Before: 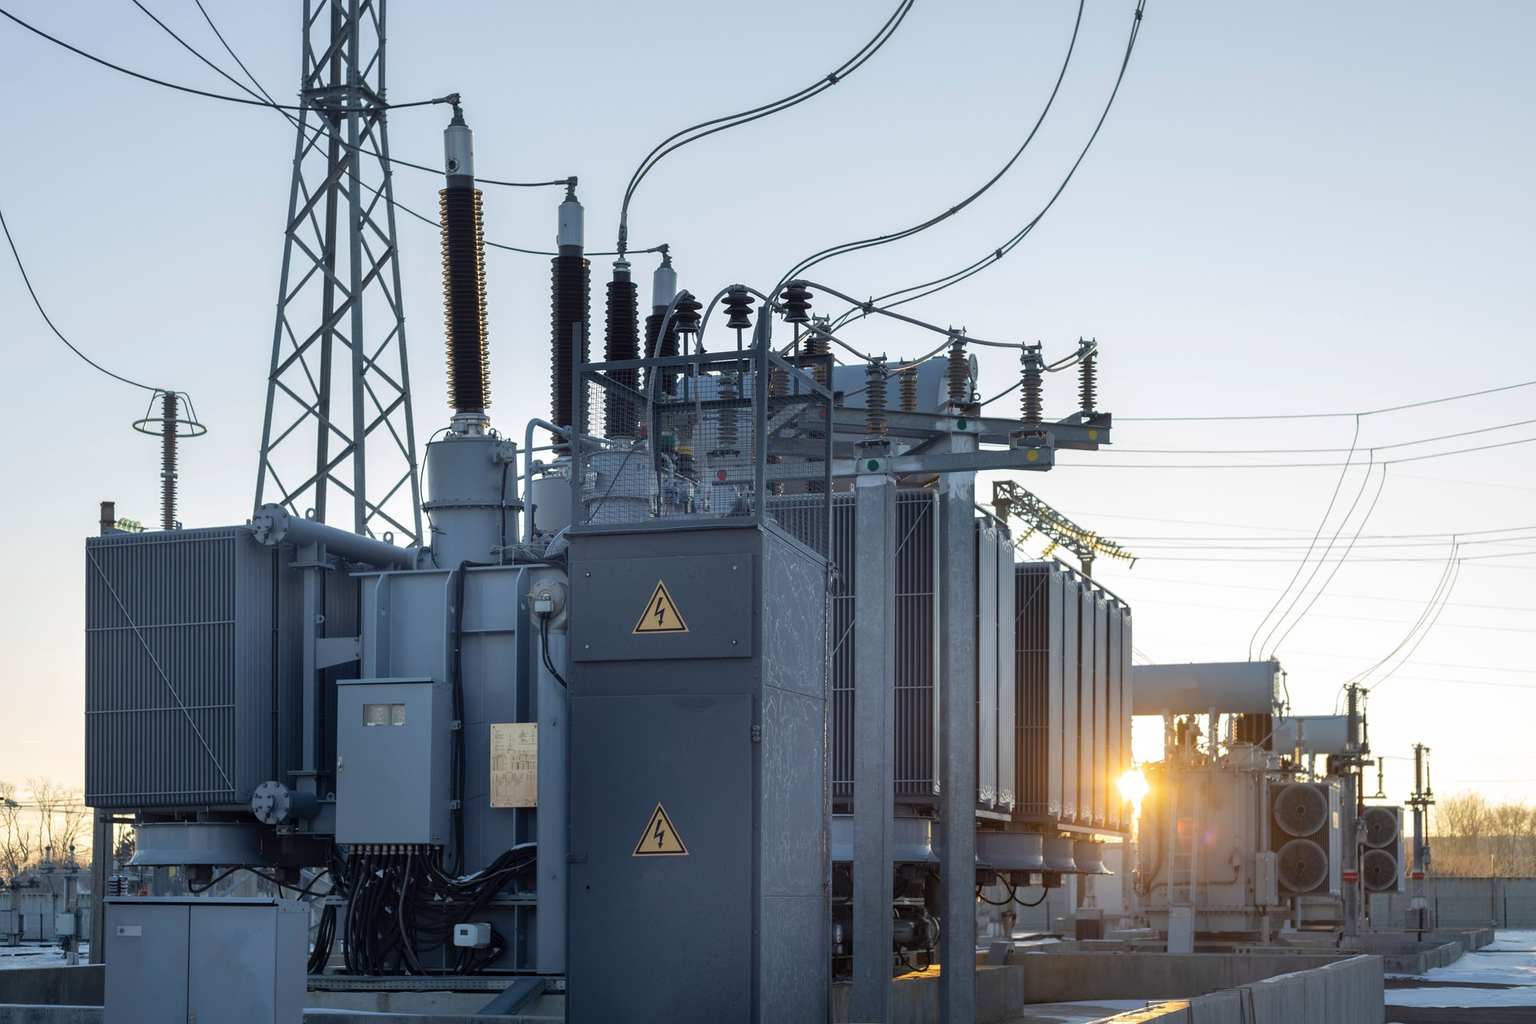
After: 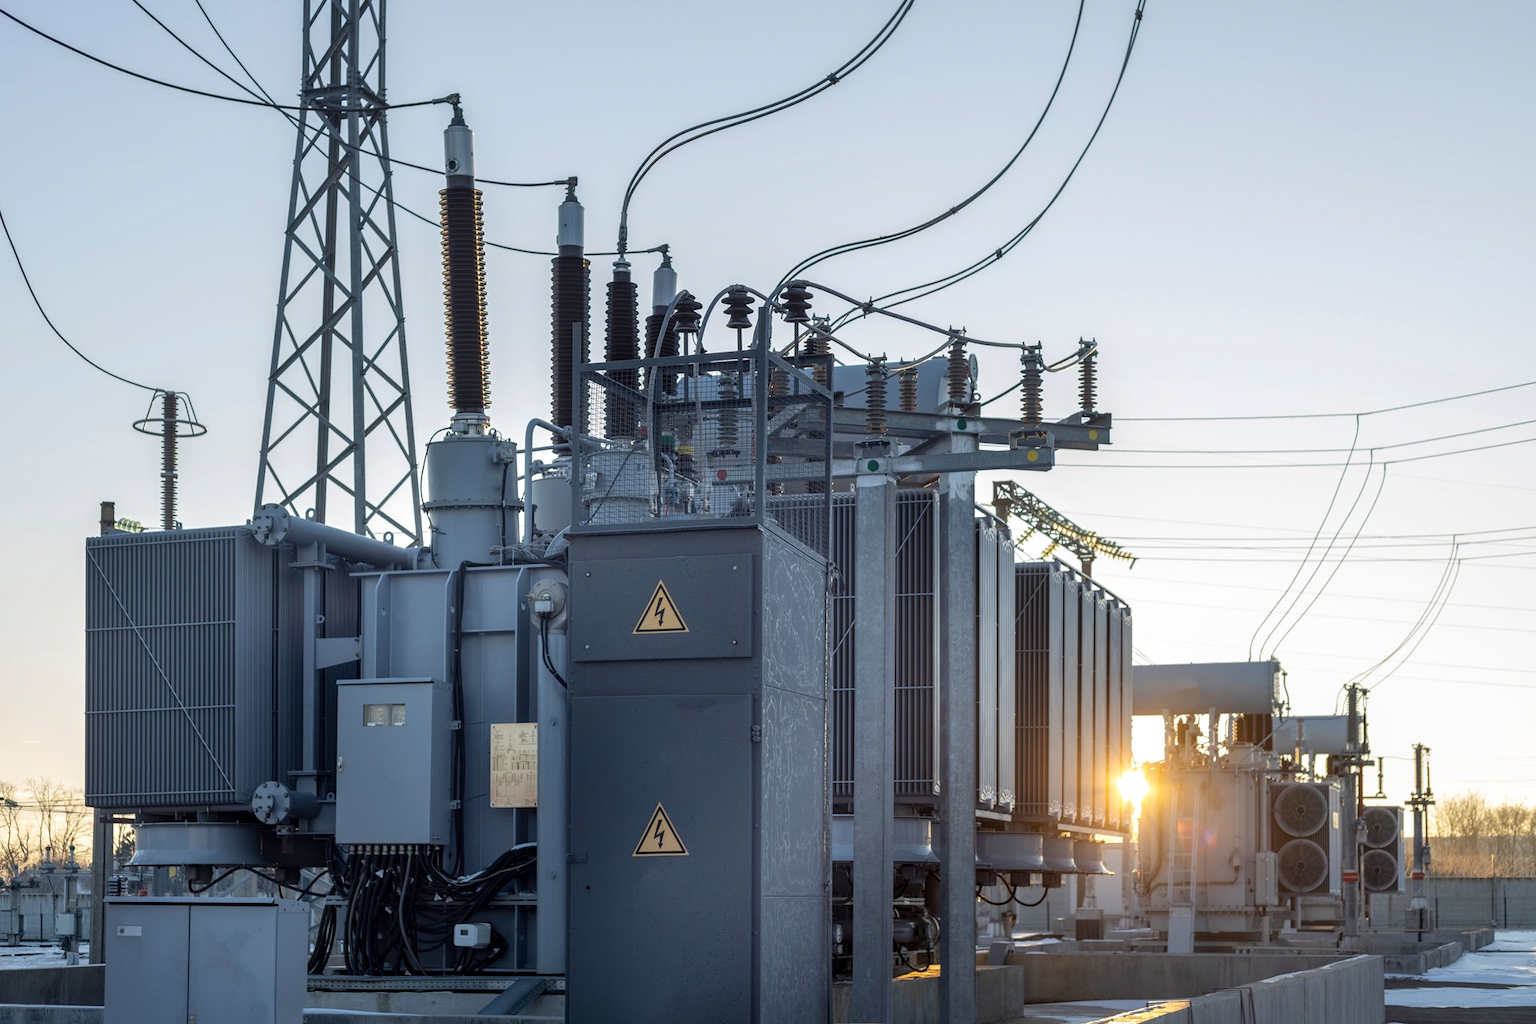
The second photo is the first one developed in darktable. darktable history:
local contrast: on, module defaults
white balance: red 1, blue 1
